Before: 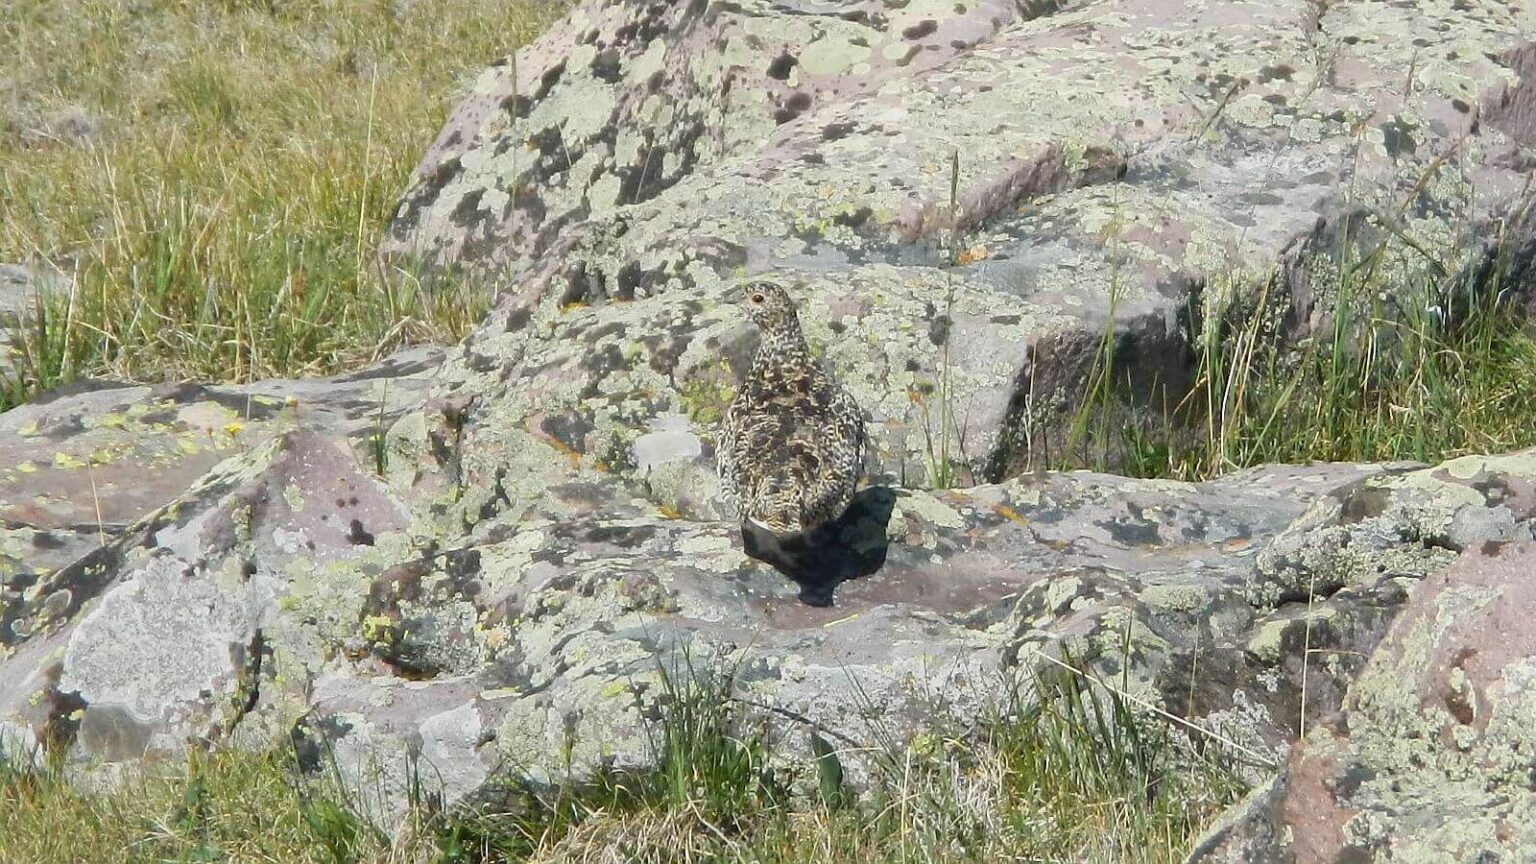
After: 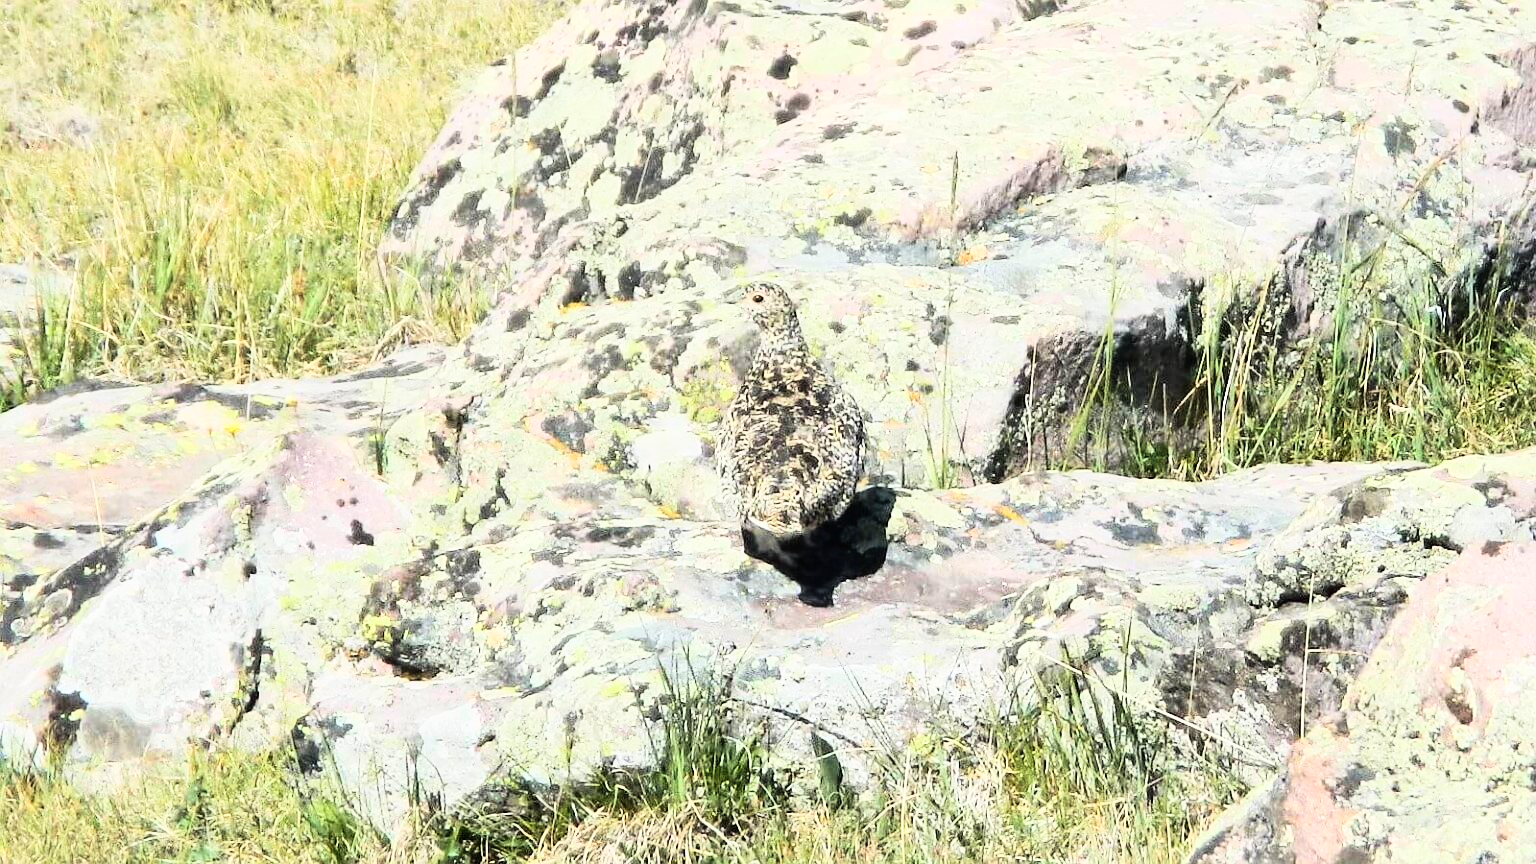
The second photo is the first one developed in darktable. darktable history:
rgb curve: curves: ch0 [(0, 0) (0.21, 0.15) (0.24, 0.21) (0.5, 0.75) (0.75, 0.96) (0.89, 0.99) (1, 1)]; ch1 [(0, 0.02) (0.21, 0.13) (0.25, 0.2) (0.5, 0.67) (0.75, 0.9) (0.89, 0.97) (1, 1)]; ch2 [(0, 0.02) (0.21, 0.13) (0.25, 0.2) (0.5, 0.67) (0.75, 0.9) (0.89, 0.97) (1, 1)], compensate middle gray true
exposure: compensate highlight preservation false
